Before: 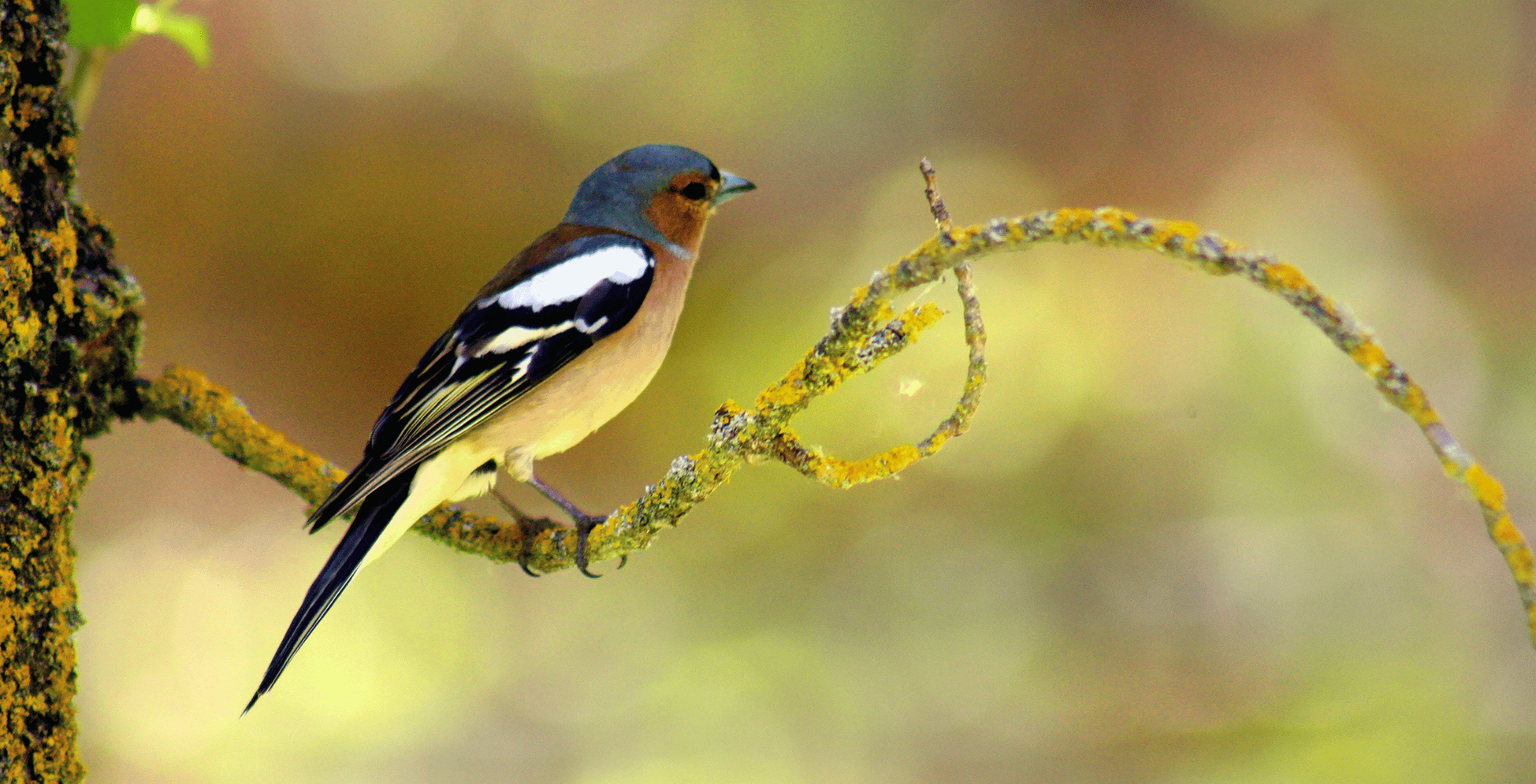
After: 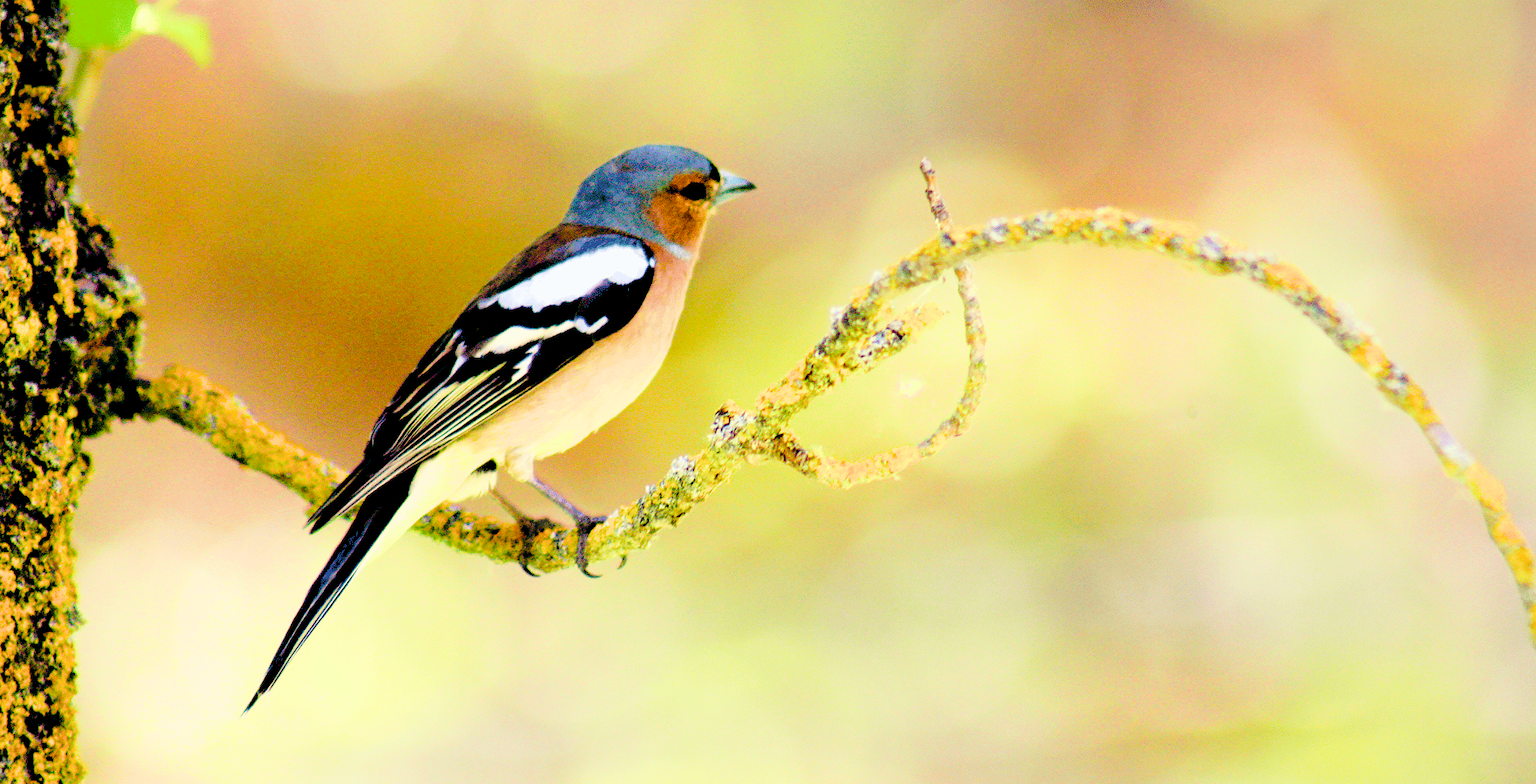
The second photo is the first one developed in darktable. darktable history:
filmic rgb: black relative exposure -7.65 EV, white relative exposure 4.56 EV, hardness 3.61
exposure: black level correction 0.016, exposure 1.774 EV, compensate highlight preservation false
